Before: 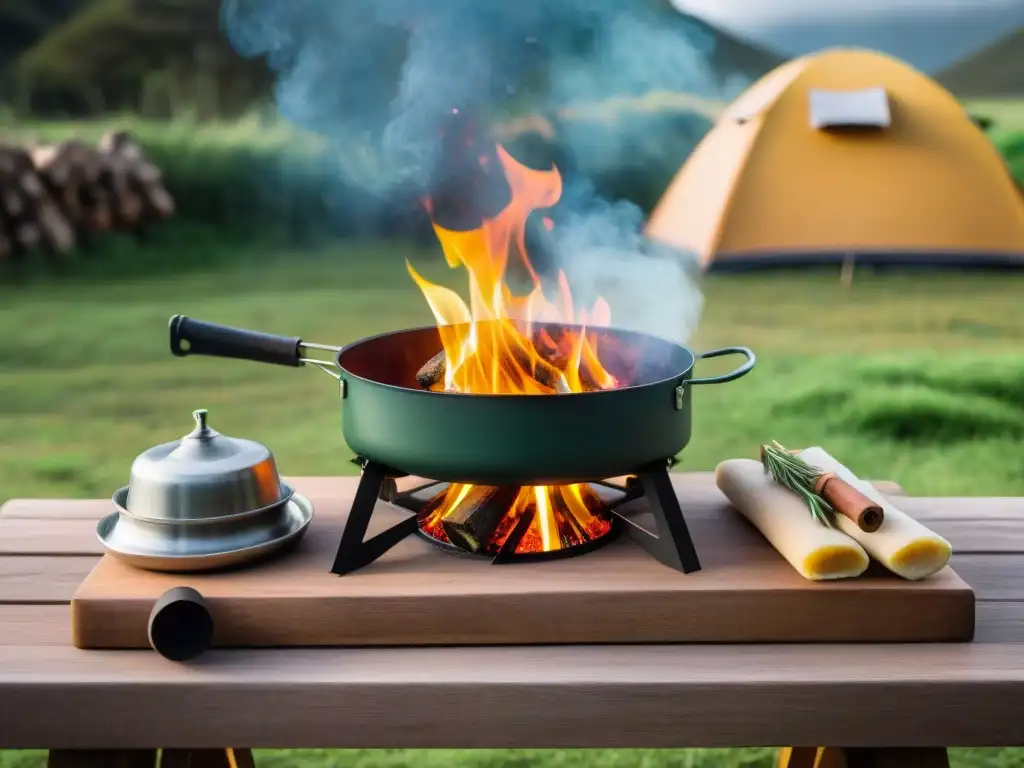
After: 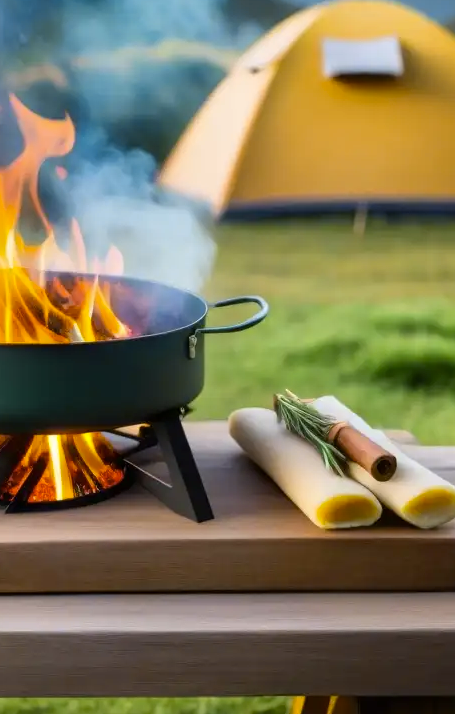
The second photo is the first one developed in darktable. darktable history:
crop: left 47.628%, top 6.643%, right 7.874%
color contrast: green-magenta contrast 0.85, blue-yellow contrast 1.25, unbound 0
